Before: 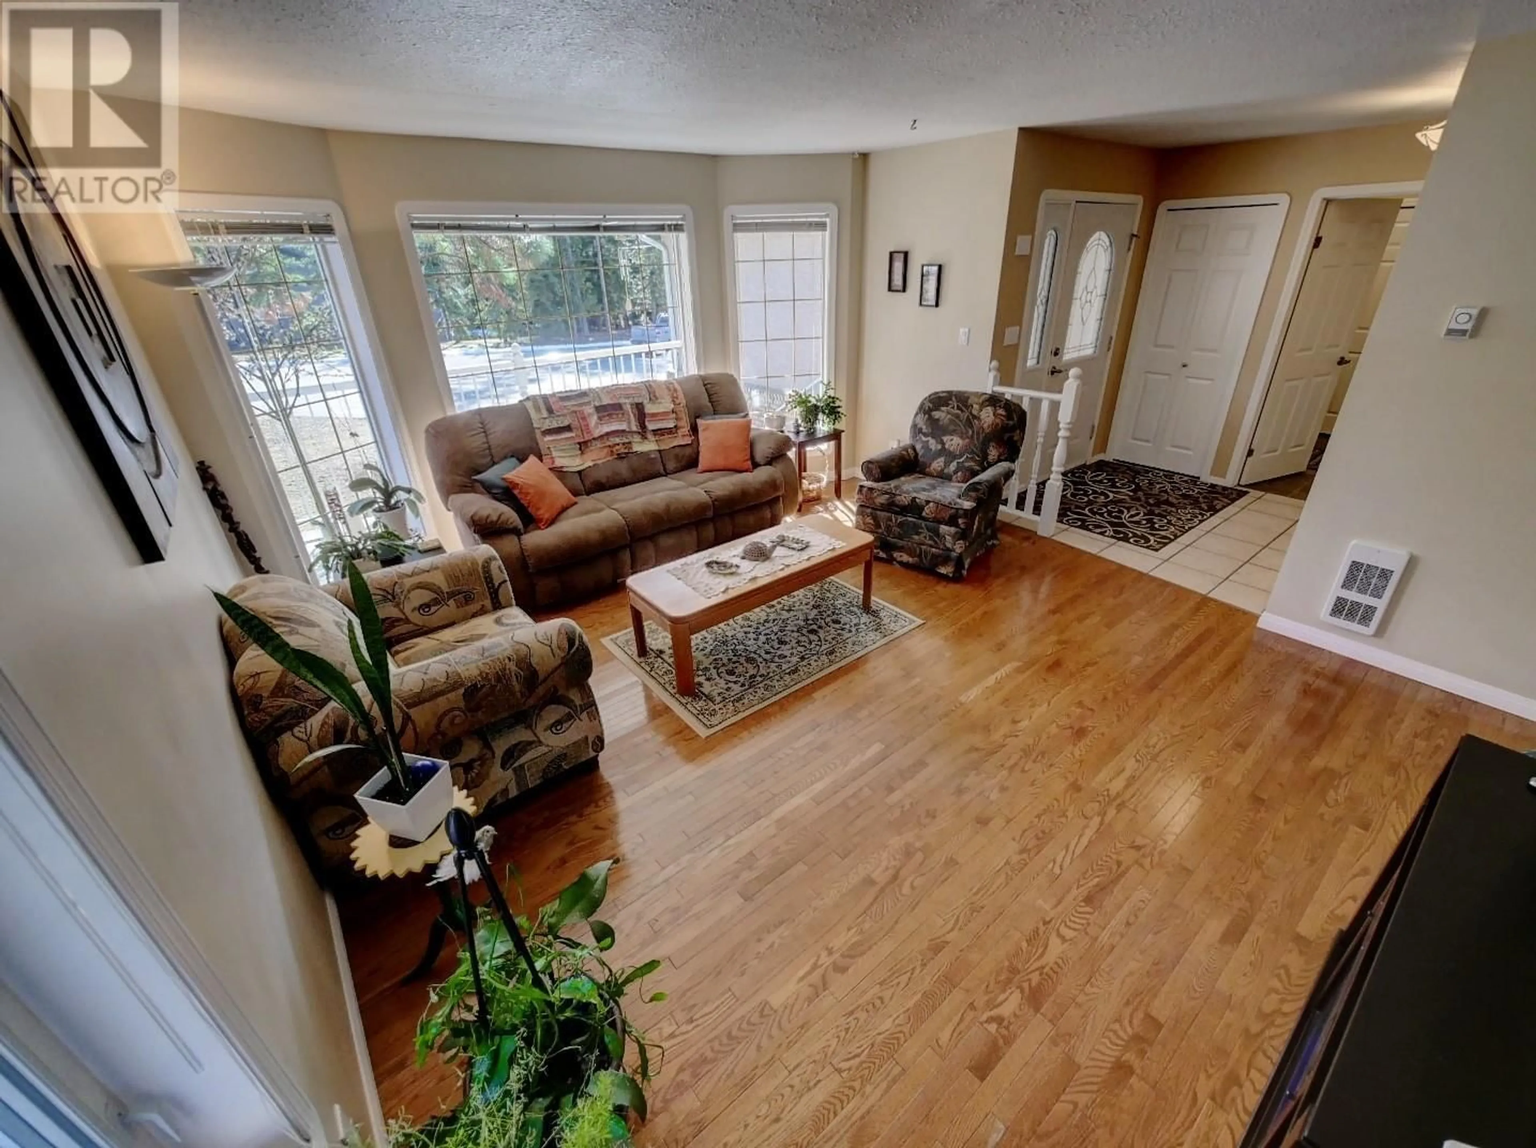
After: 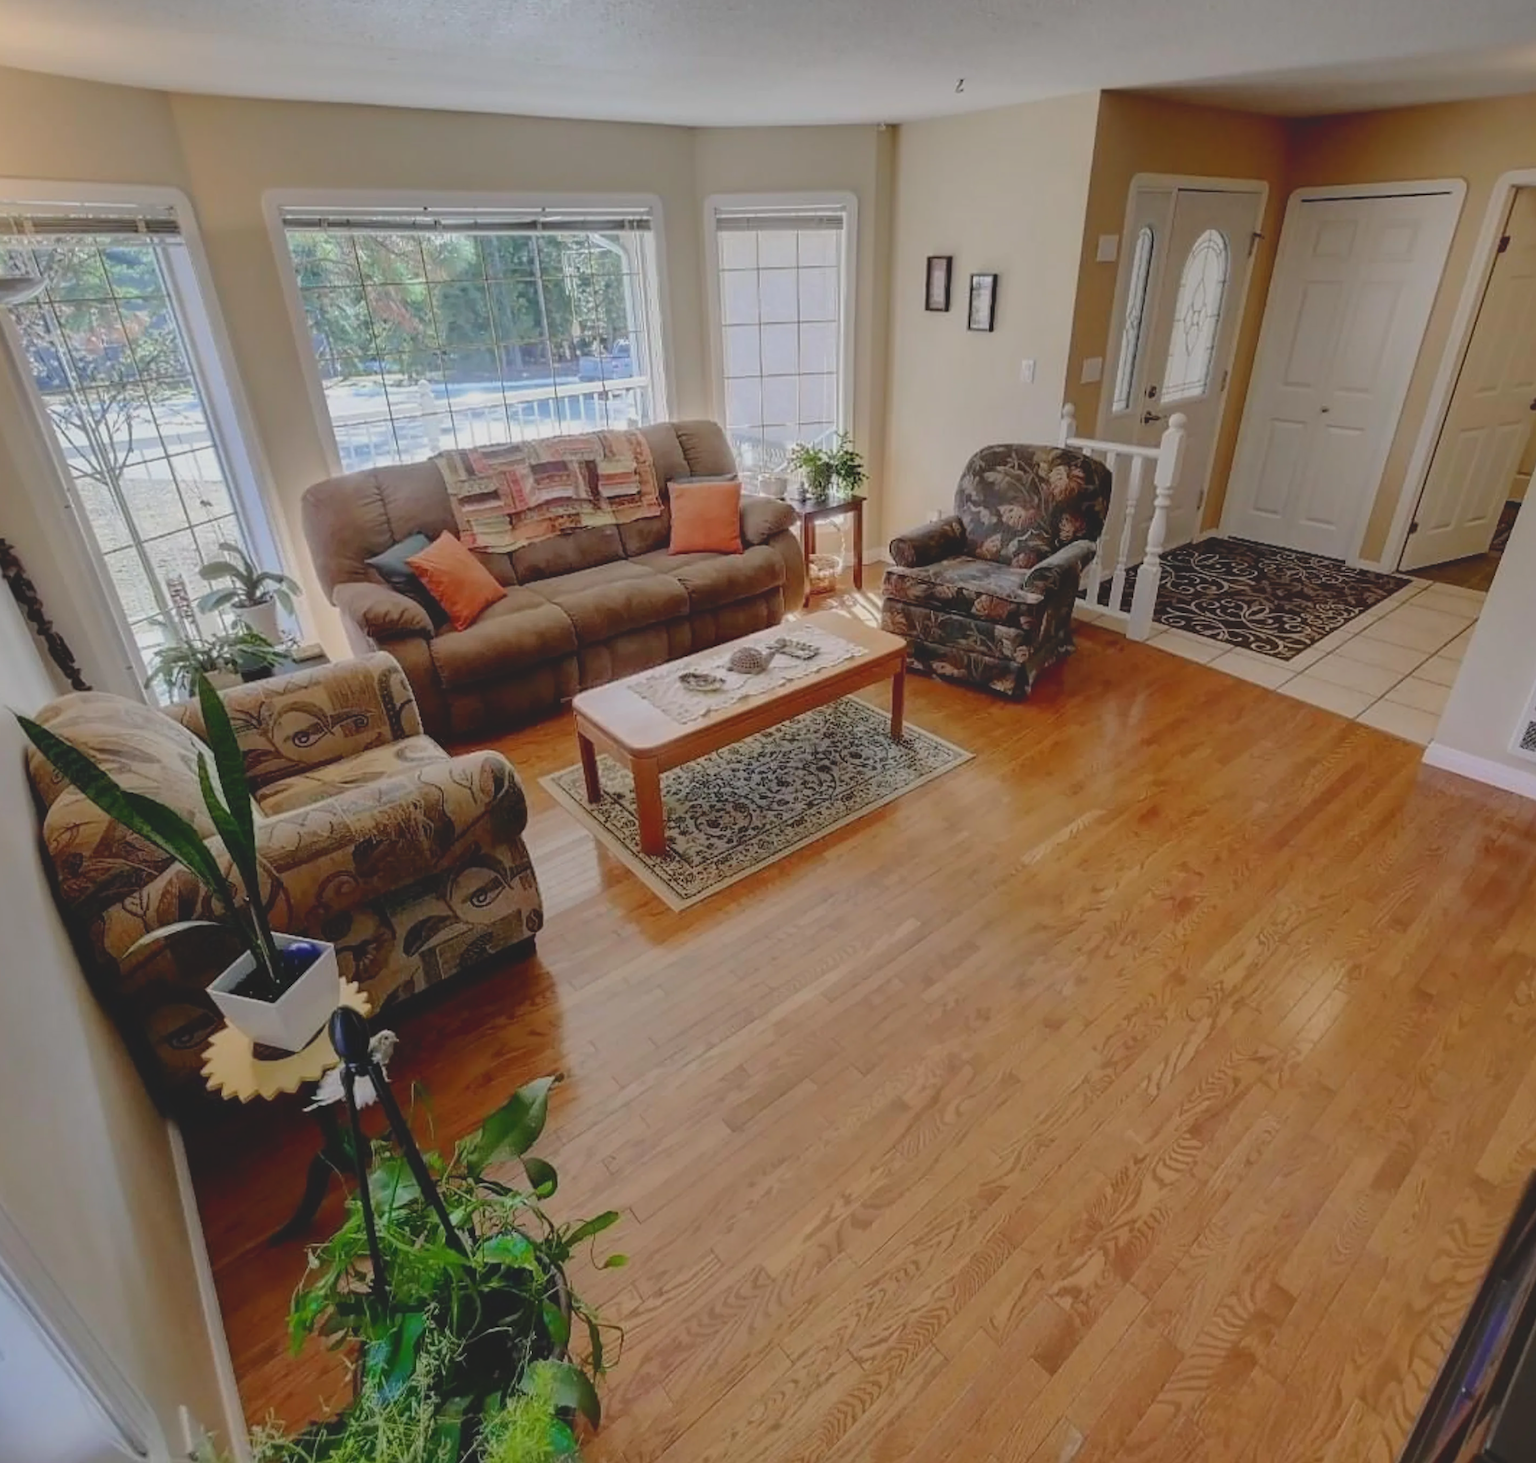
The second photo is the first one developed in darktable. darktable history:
crop and rotate: left 13.112%, top 5.398%, right 12.631%
local contrast: detail 69%
sharpen: amount 0.209
